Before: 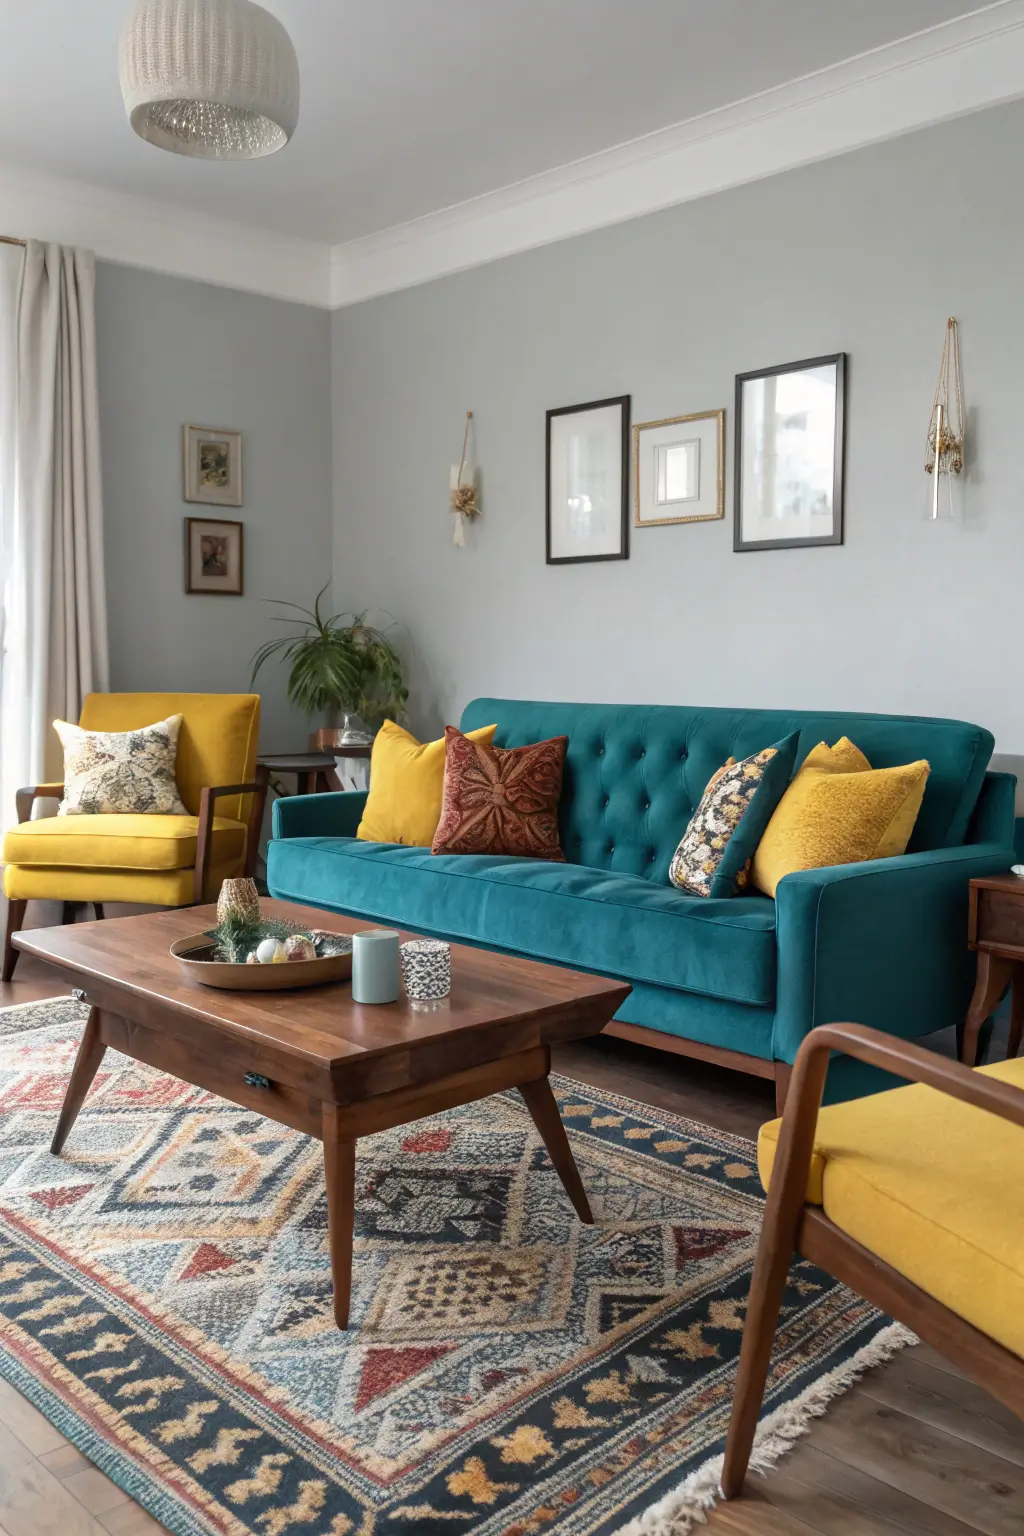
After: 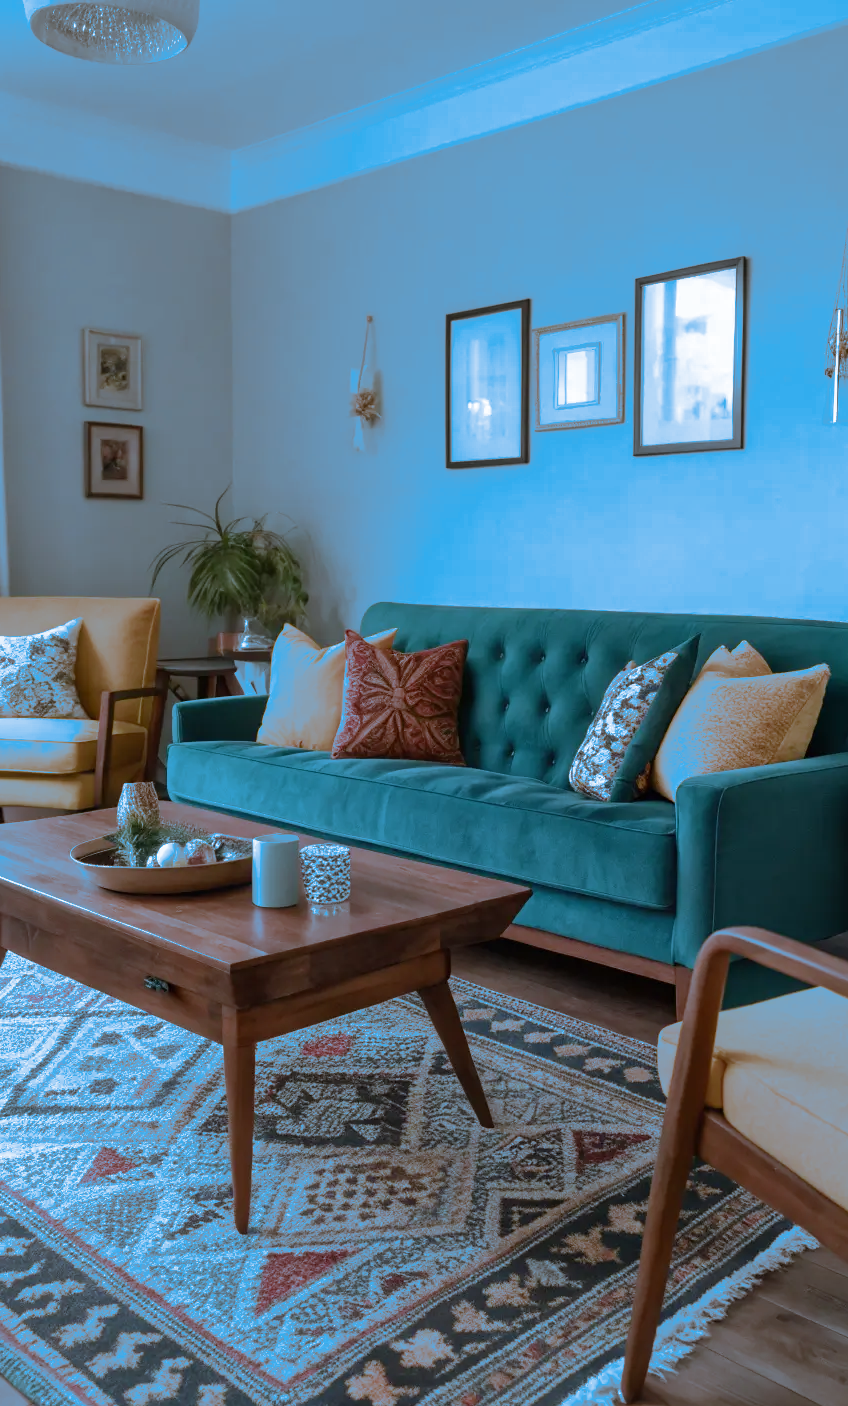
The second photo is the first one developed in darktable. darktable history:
split-toning: shadows › hue 220°, shadows › saturation 0.64, highlights › hue 220°, highlights › saturation 0.64, balance 0, compress 5.22%
white balance: red 1, blue 1
crop: left 9.807%, top 6.259%, right 7.334%, bottom 2.177%
